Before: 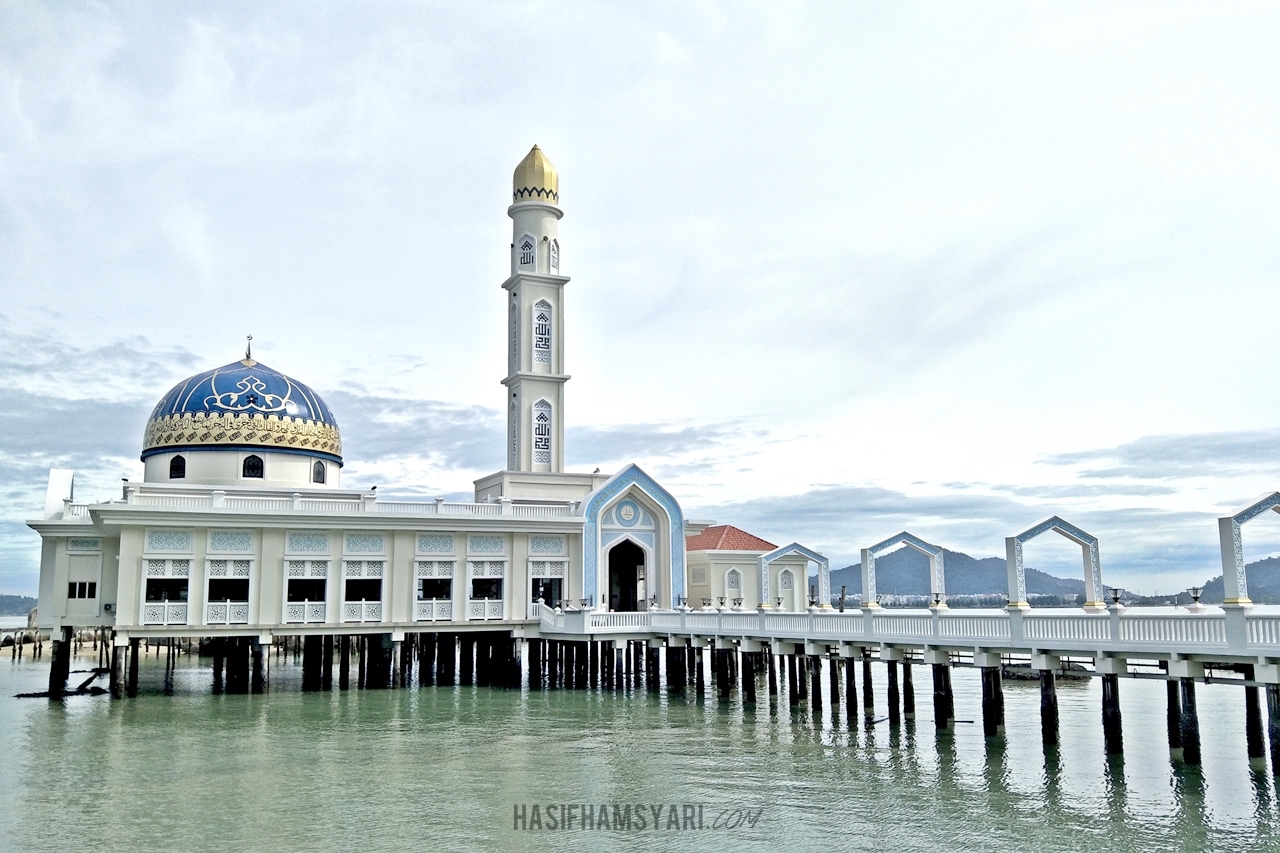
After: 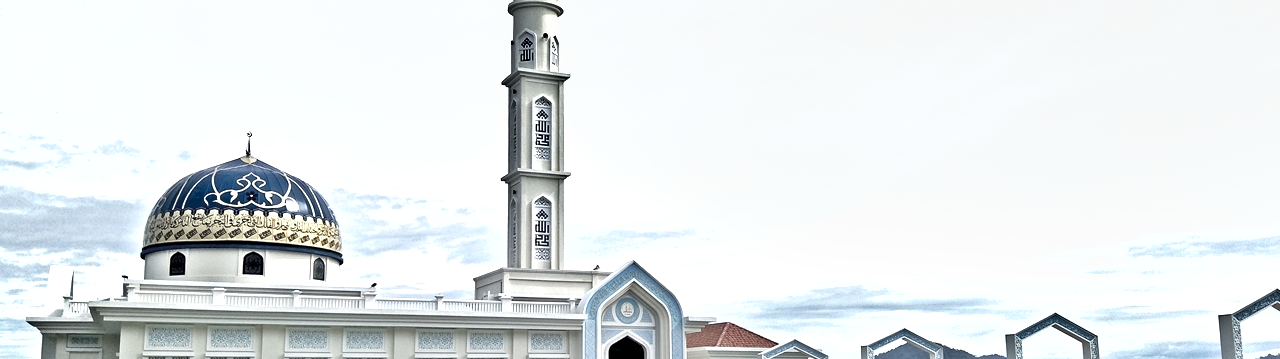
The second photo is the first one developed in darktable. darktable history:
sharpen: radius 5.309, amount 0.311, threshold 26.835
crop and rotate: top 23.835%, bottom 33.961%
tone curve: curves: ch0 [(0, 0) (0.004, 0.008) (0.077, 0.156) (0.169, 0.29) (0.774, 0.774) (1, 1)], color space Lab, independent channels, preserve colors none
shadows and highlights: low approximation 0.01, soften with gaussian
exposure: black level correction 0, exposure 0.498 EV, compensate highlight preservation false
contrast brightness saturation: contrast 0.098, saturation -0.37
